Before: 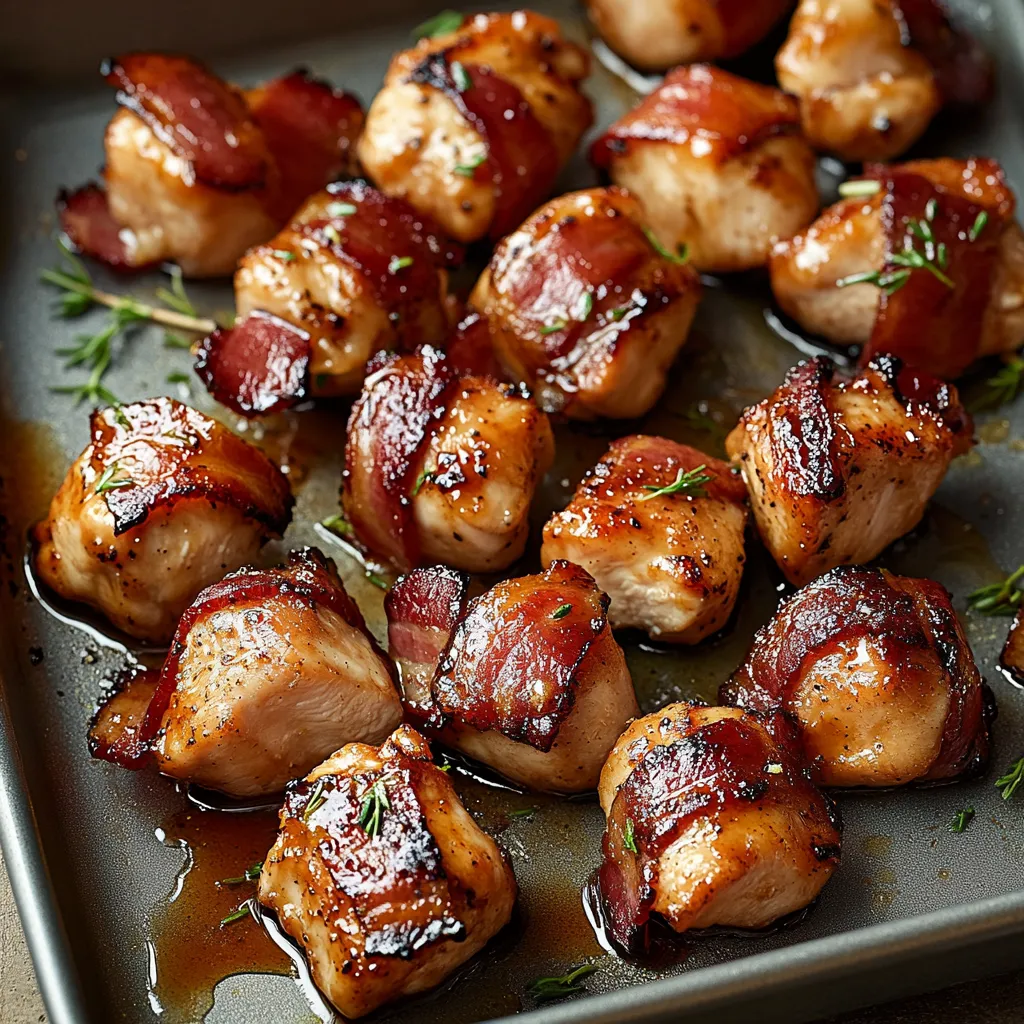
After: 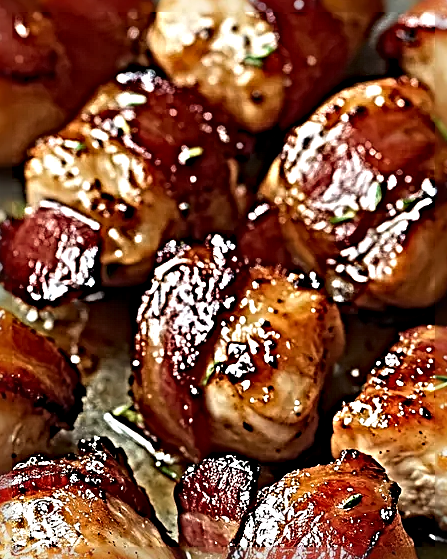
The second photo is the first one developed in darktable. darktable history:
crop: left 20.558%, top 10.771%, right 35.732%, bottom 34.632%
sharpen: radius 6.253, amount 1.787, threshold 0.145
